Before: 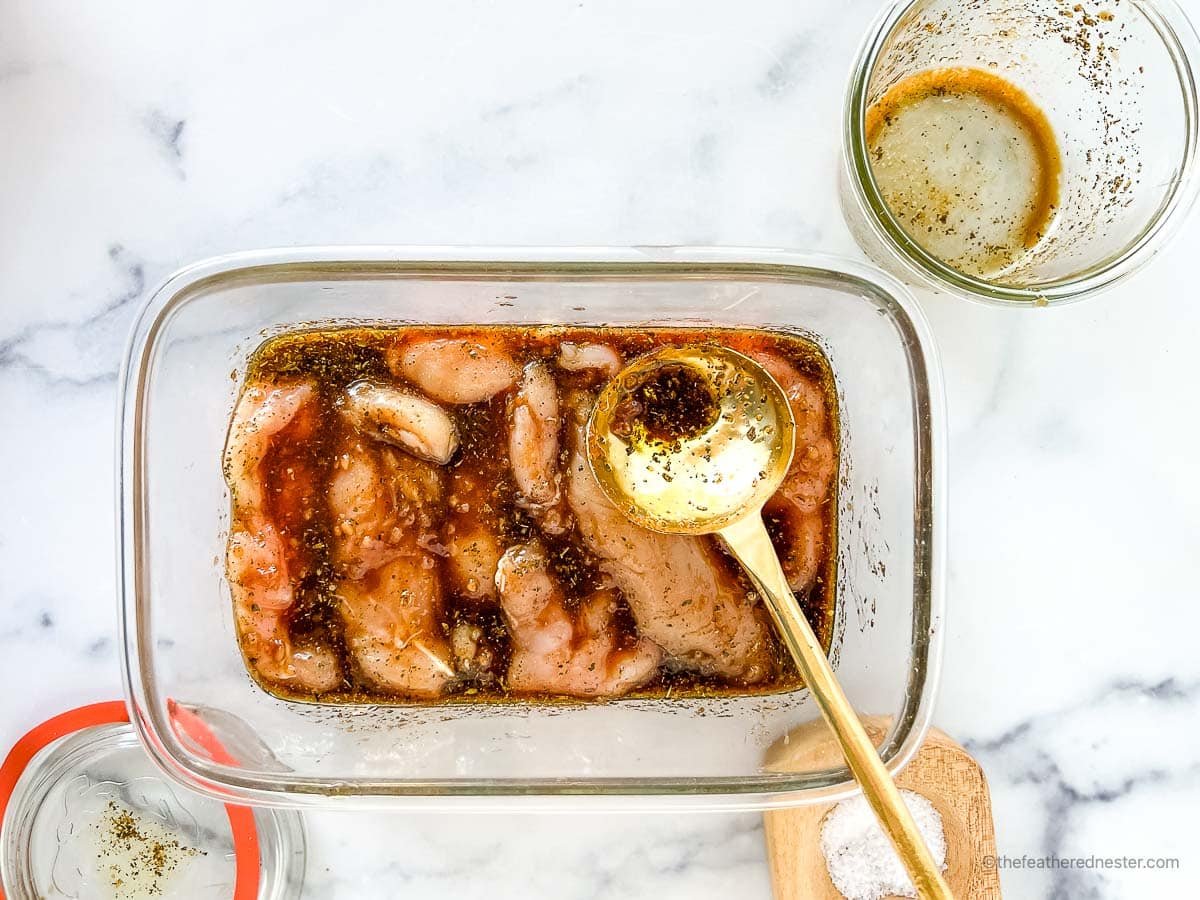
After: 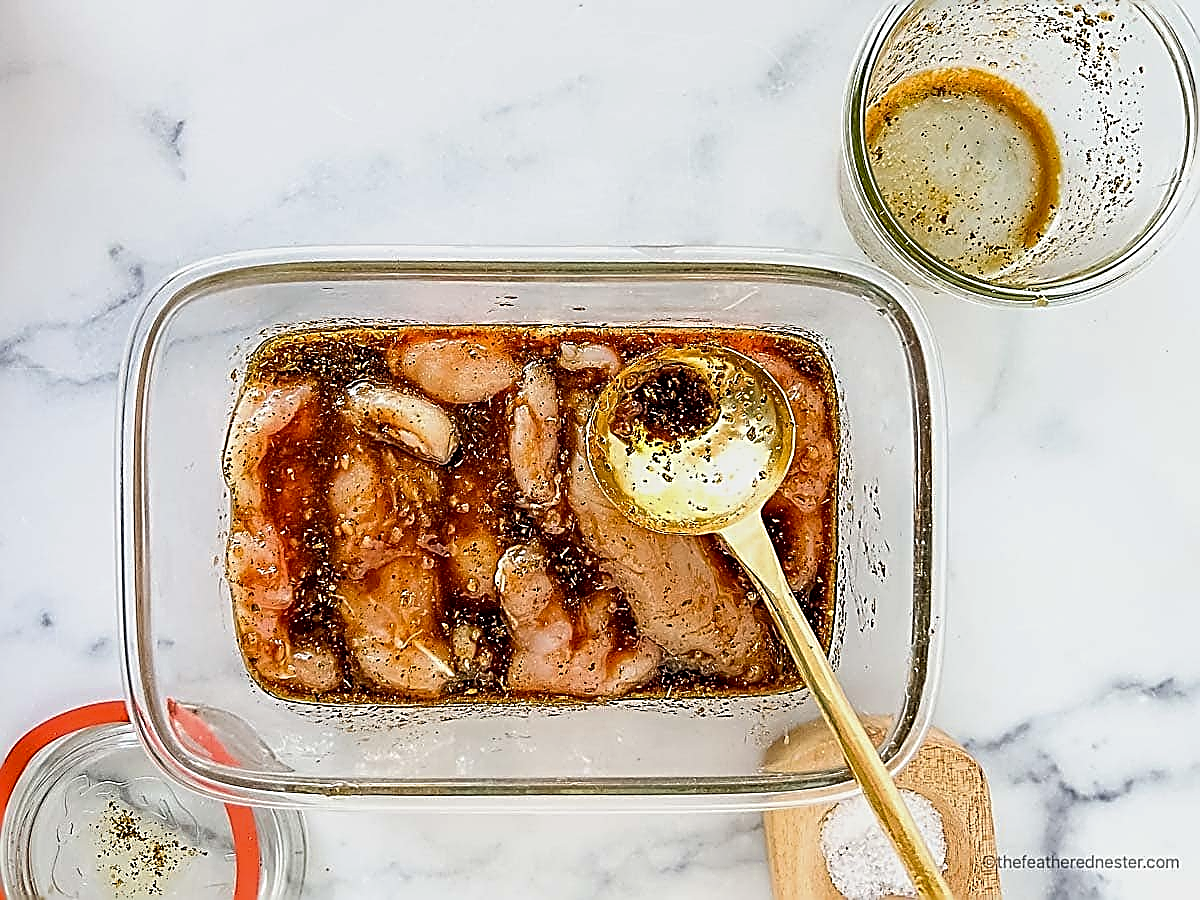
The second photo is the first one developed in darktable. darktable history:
sharpen: amount 1.843
exposure: black level correction 0.006, exposure -0.226 EV, compensate highlight preservation false
